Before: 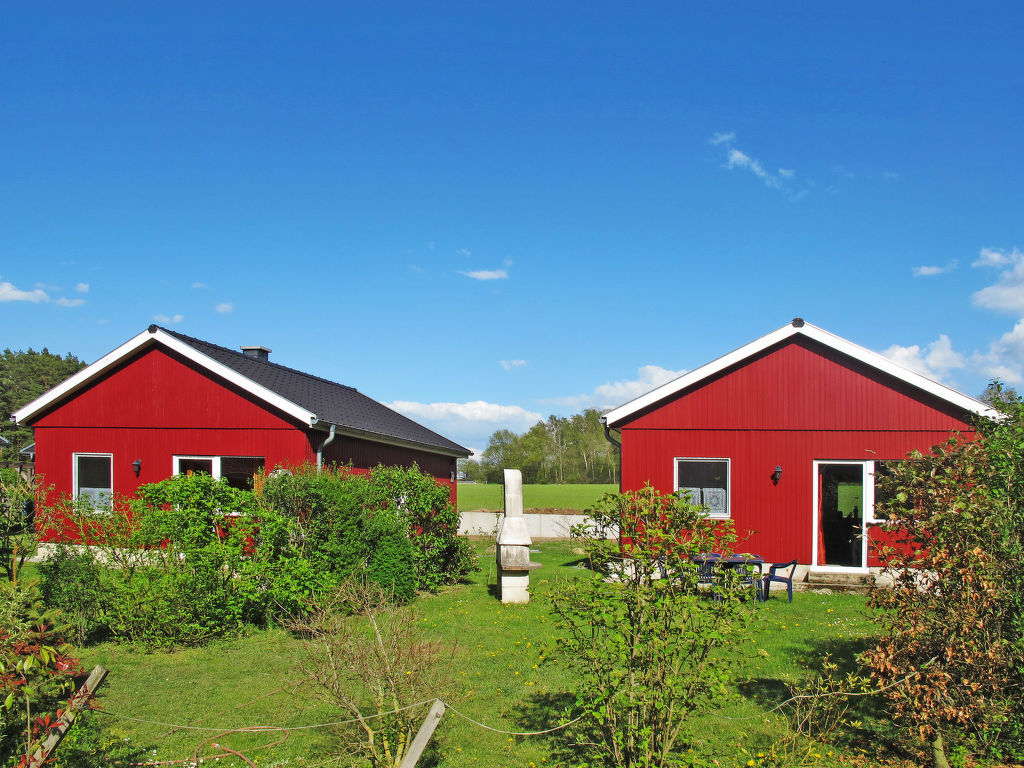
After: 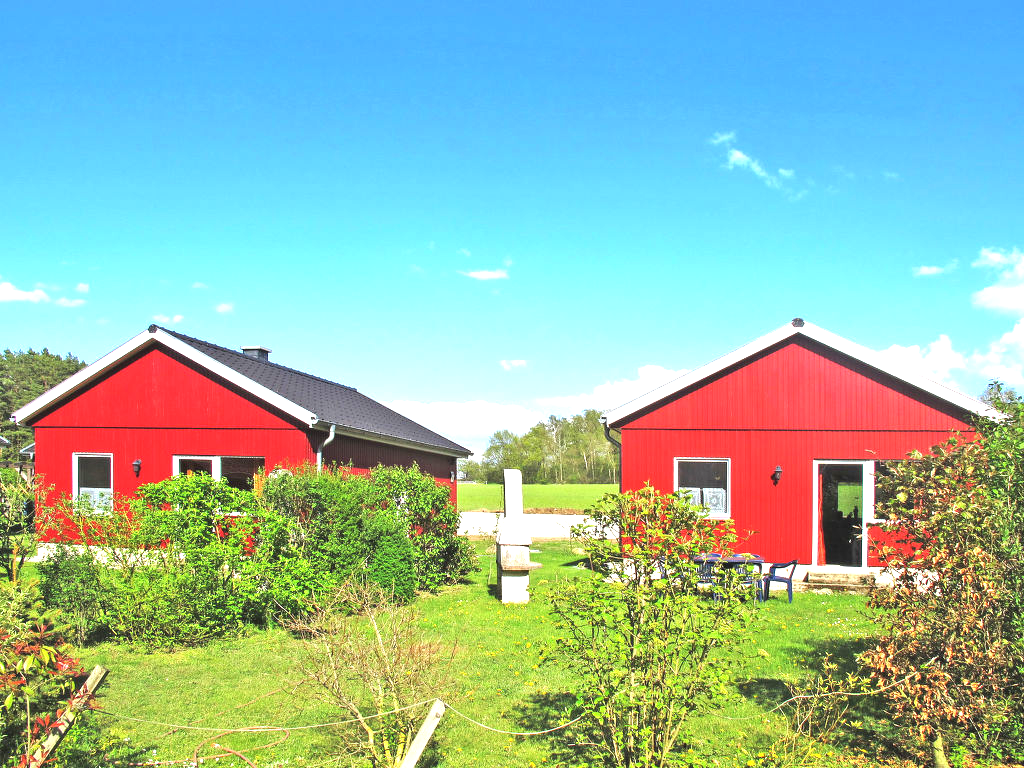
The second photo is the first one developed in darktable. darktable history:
exposure: black level correction -0.002, exposure 1.339 EV, compensate highlight preservation false
